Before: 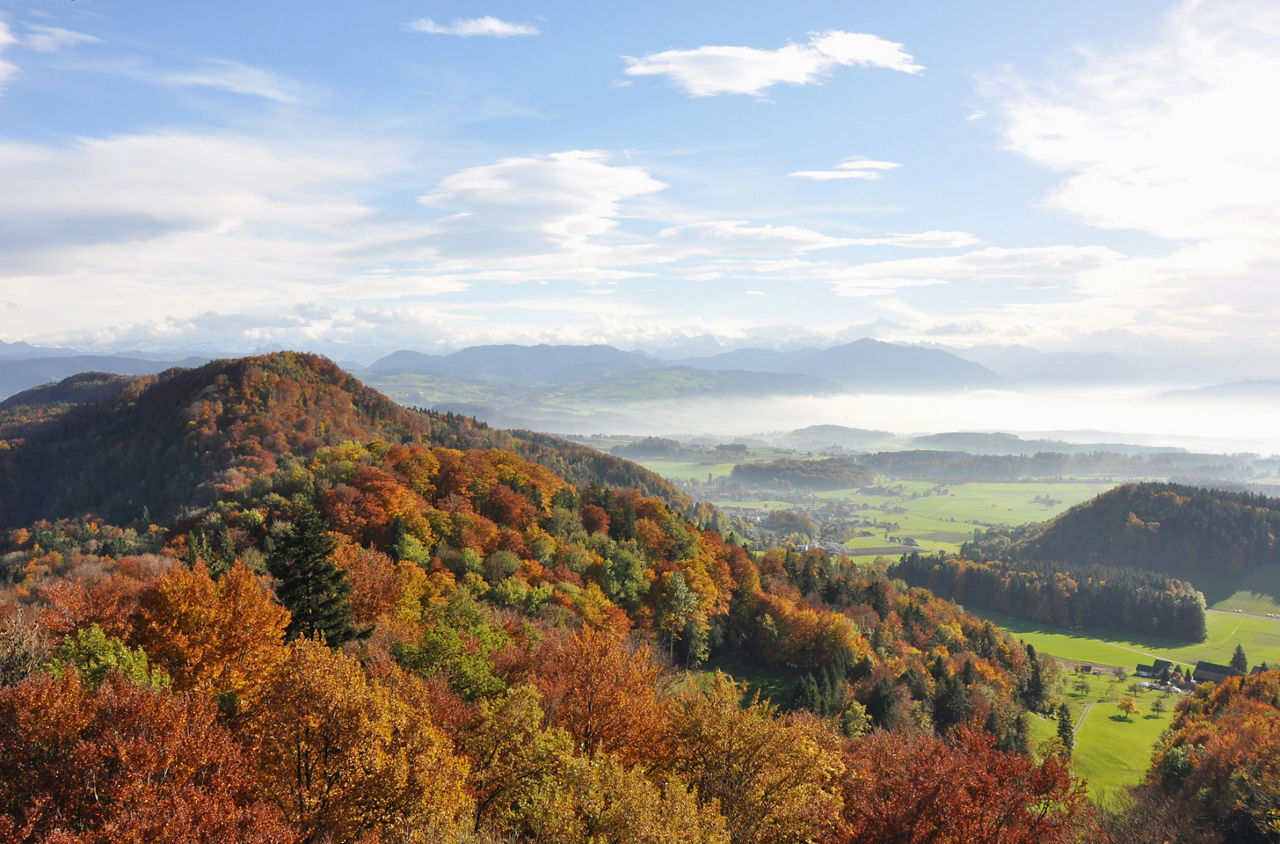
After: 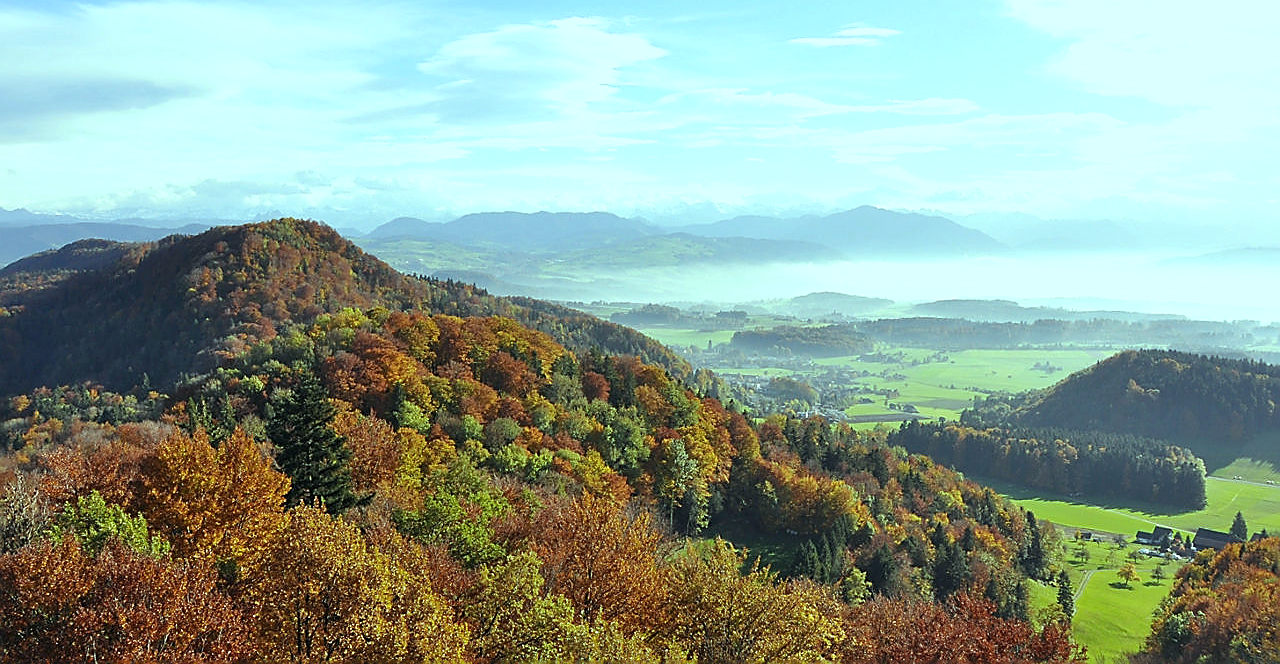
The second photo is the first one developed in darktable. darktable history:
color balance: mode lift, gamma, gain (sRGB), lift [0.997, 0.979, 1.021, 1.011], gamma [1, 1.084, 0.916, 0.998], gain [1, 0.87, 1.13, 1.101], contrast 4.55%, contrast fulcrum 38.24%, output saturation 104.09%
color balance rgb: global vibrance 10%
crop and rotate: top 15.774%, bottom 5.506%
sharpen: radius 1.4, amount 1.25, threshold 0.7
